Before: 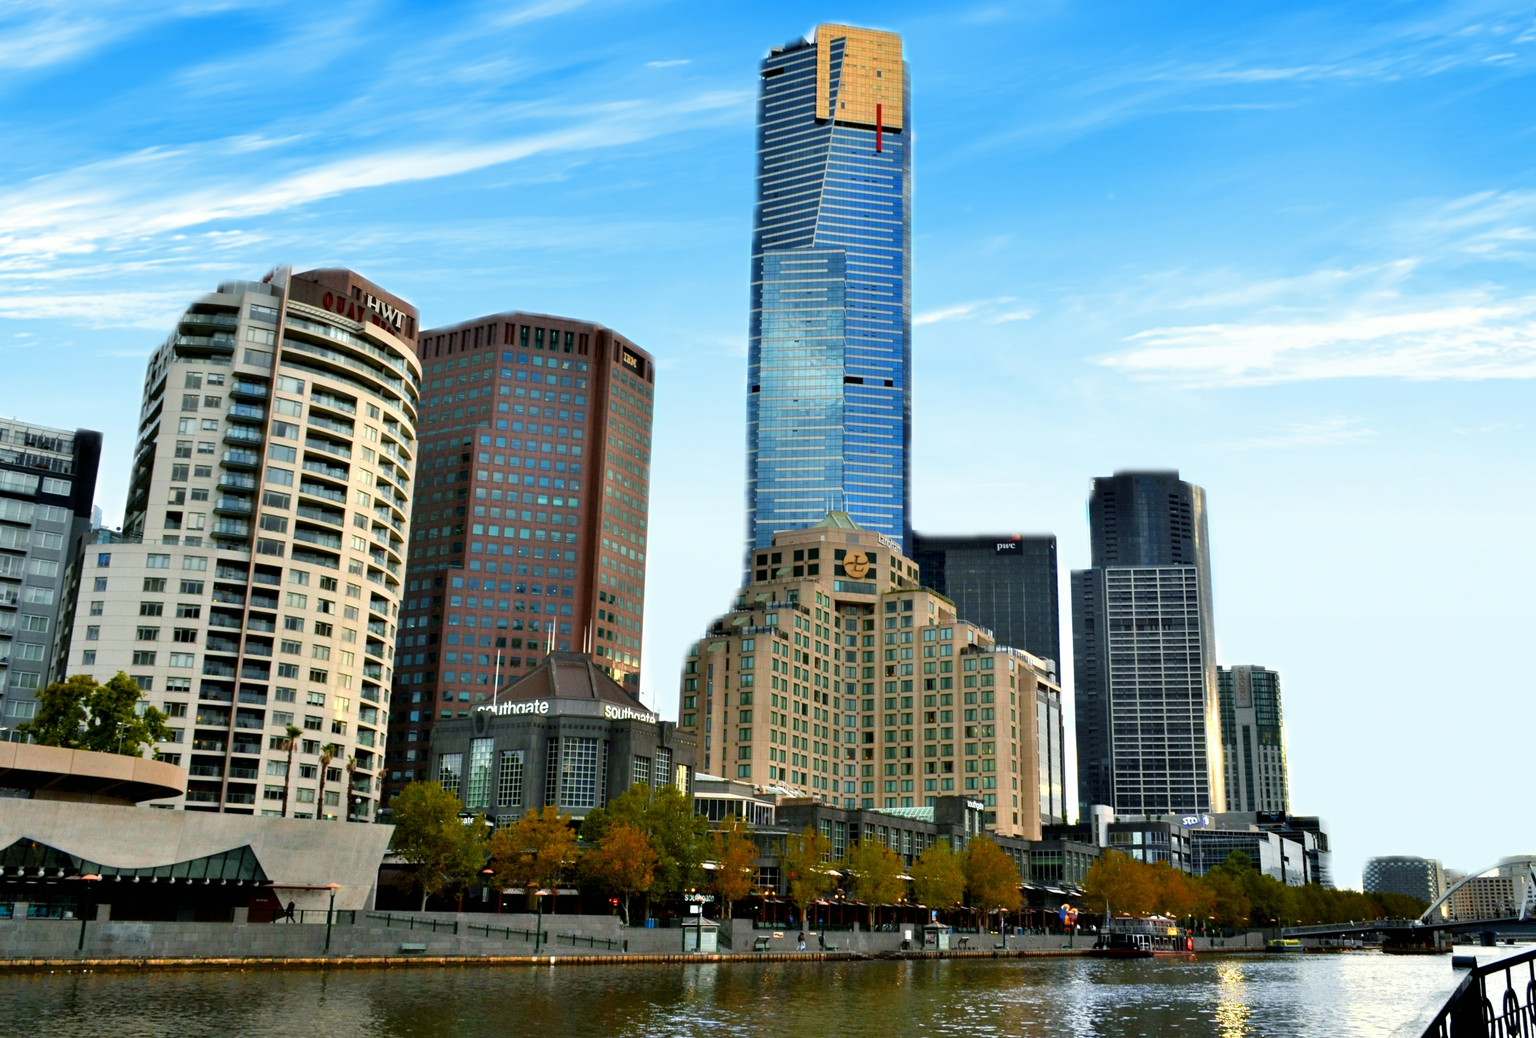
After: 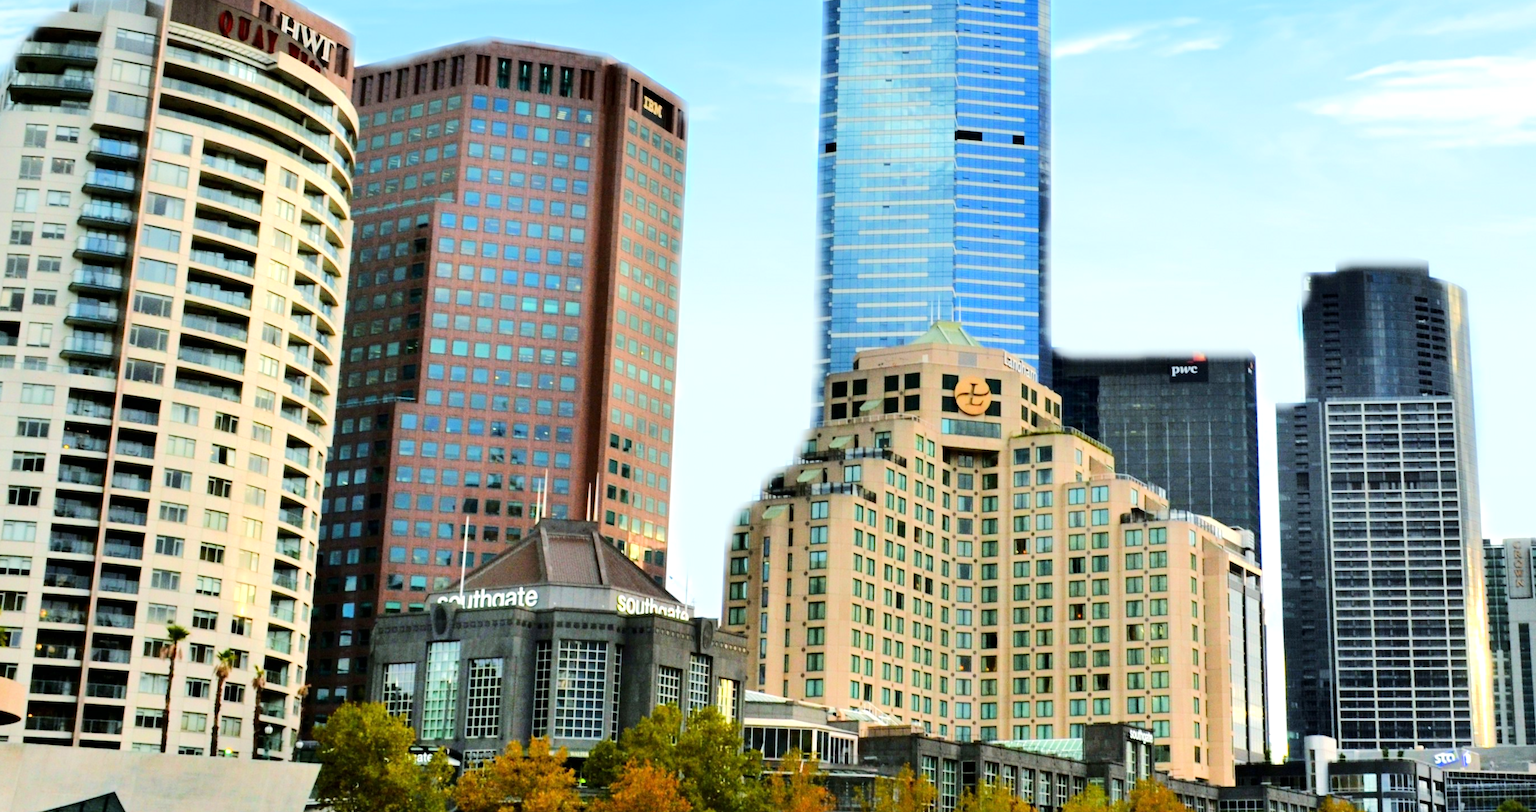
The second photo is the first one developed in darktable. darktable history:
tone equalizer: -7 EV 0.163 EV, -6 EV 0.562 EV, -5 EV 1.12 EV, -4 EV 1.34 EV, -3 EV 1.15 EV, -2 EV 0.6 EV, -1 EV 0.156 EV, edges refinement/feathering 500, mask exposure compensation -1.57 EV, preserve details no
crop: left 10.984%, top 27.436%, right 18.277%, bottom 17.179%
